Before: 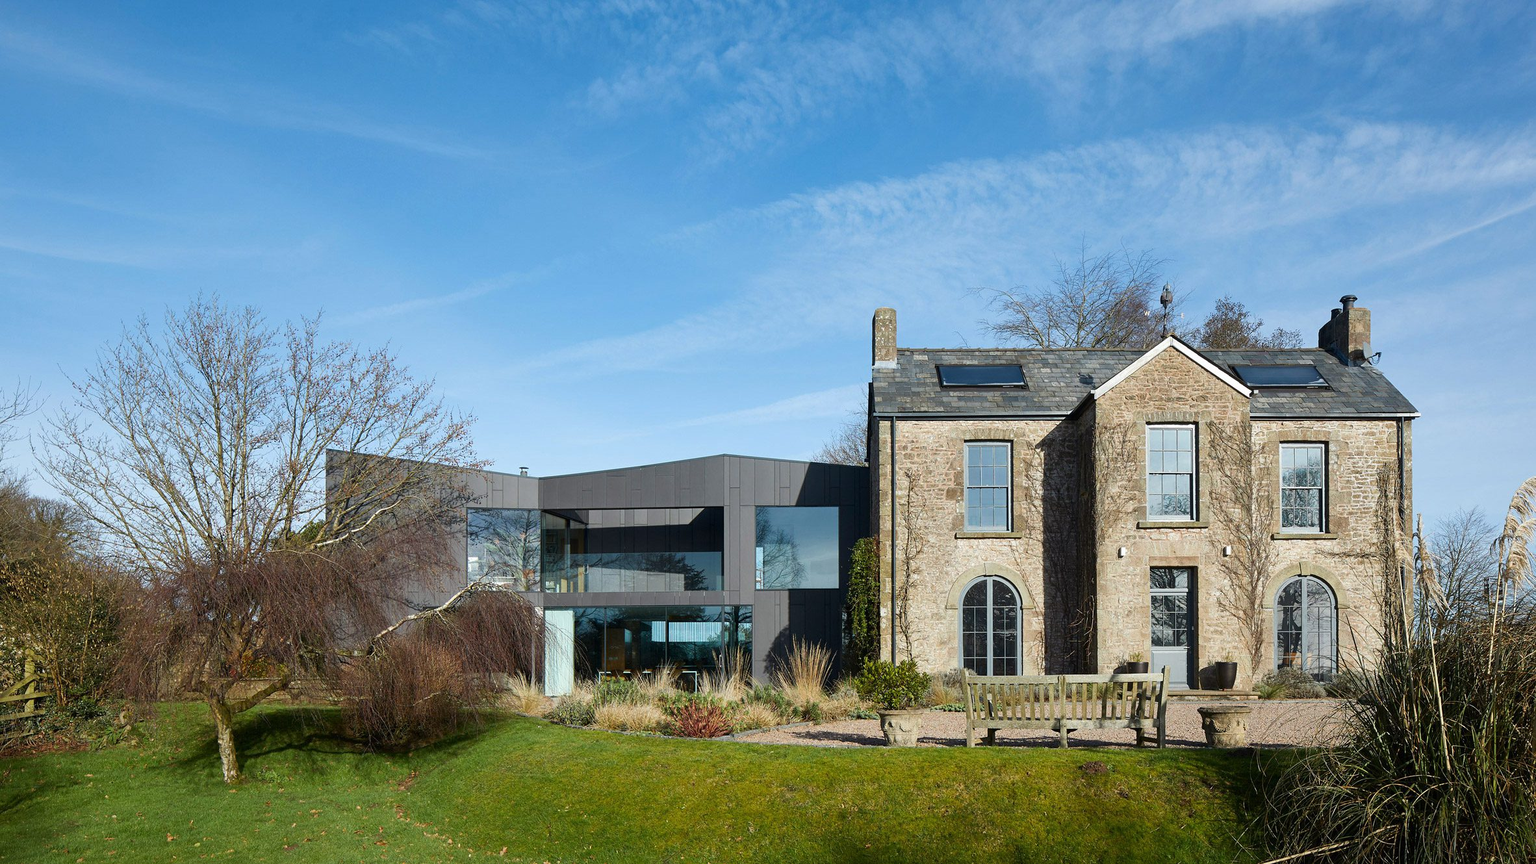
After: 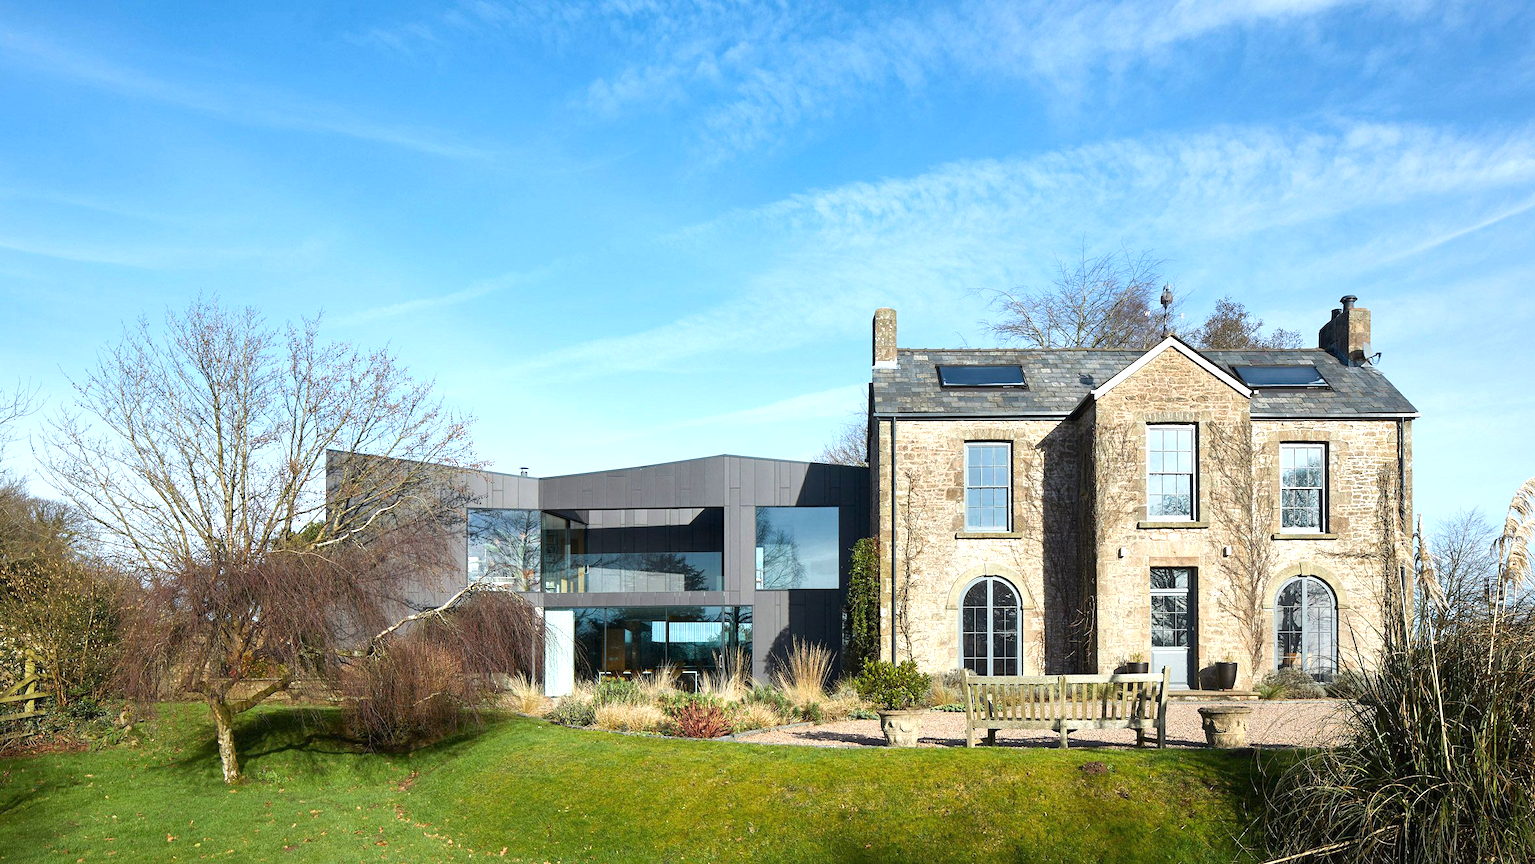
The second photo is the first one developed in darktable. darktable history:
exposure: exposure 0.72 EV, compensate highlight preservation false
